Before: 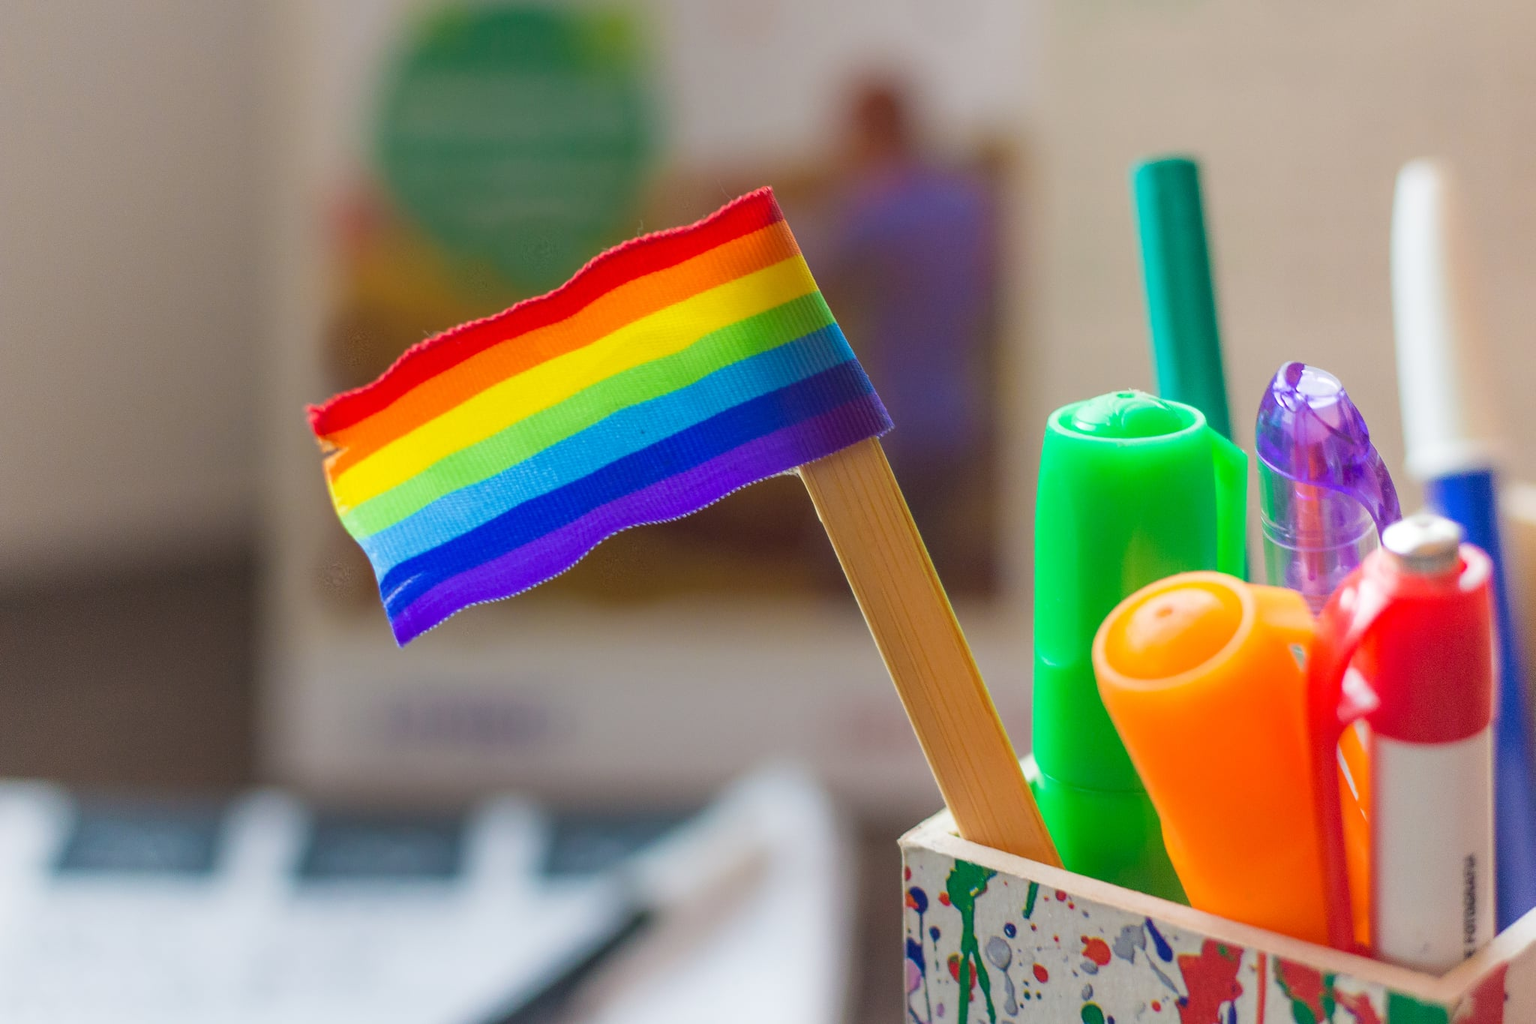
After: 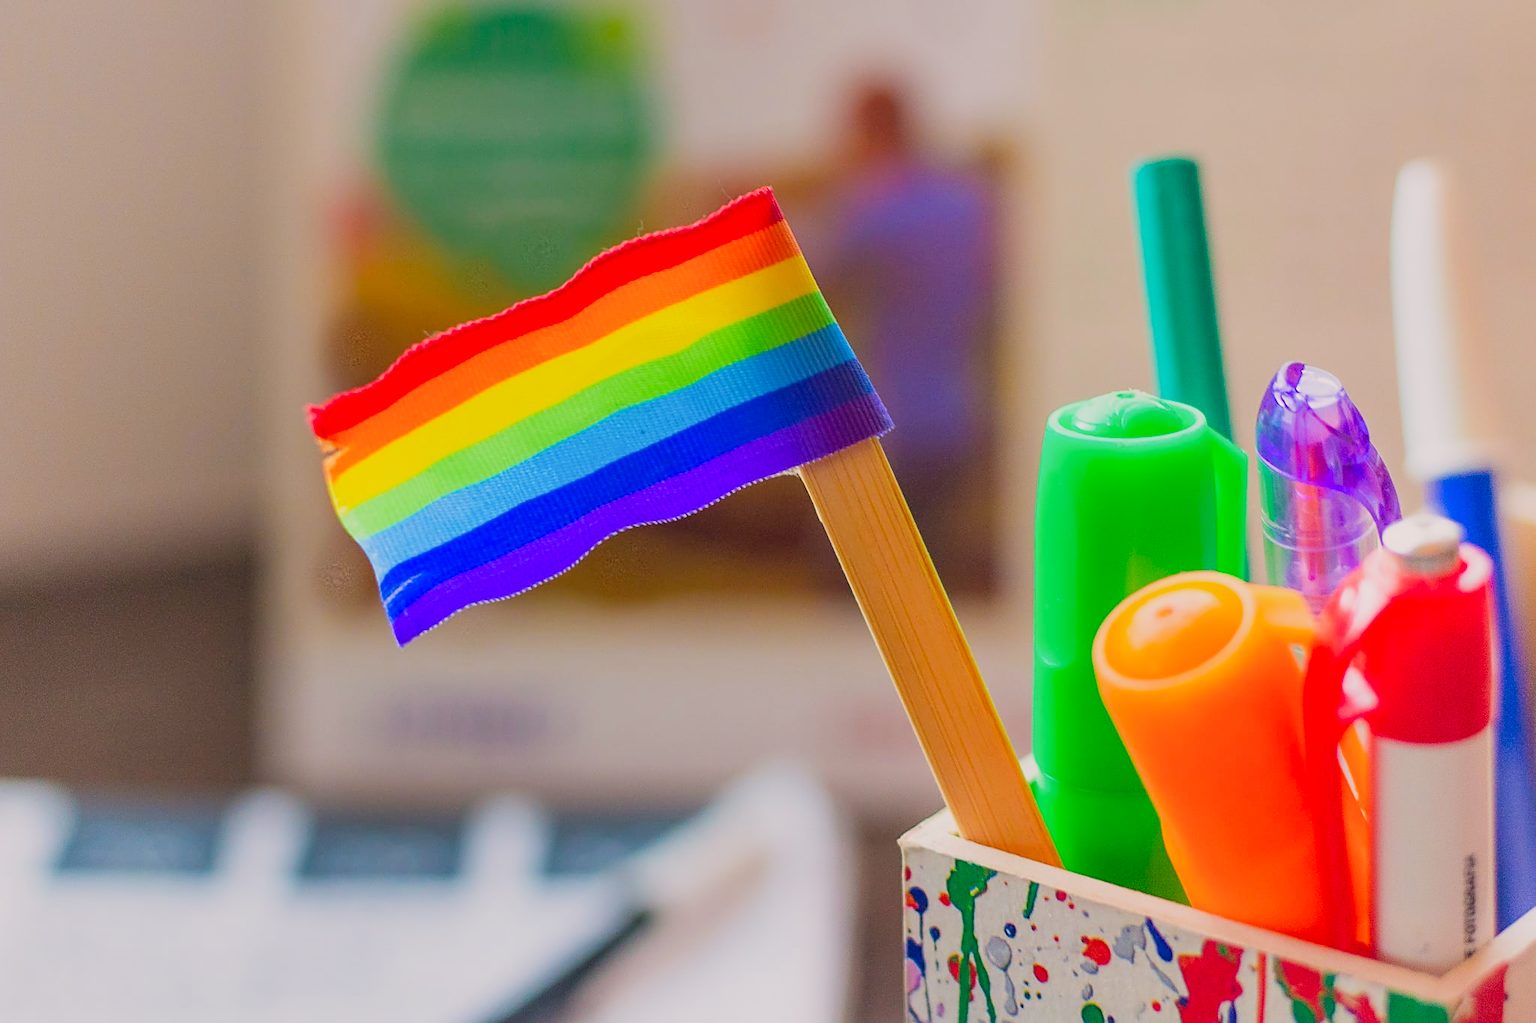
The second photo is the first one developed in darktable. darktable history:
sharpen: on, module defaults
exposure: black level correction 0.001, exposure 0.499 EV, compensate highlight preservation false
filmic rgb: black relative exposure -16 EV, white relative exposure 6.86 EV, threshold 2.95 EV, hardness 4.66, enable highlight reconstruction true
shadows and highlights: shadows 51.86, highlights -28.64, soften with gaussian
color correction: highlights a* 3.52, highlights b* 1.93, saturation 1.25
tone equalizer: on, module defaults
